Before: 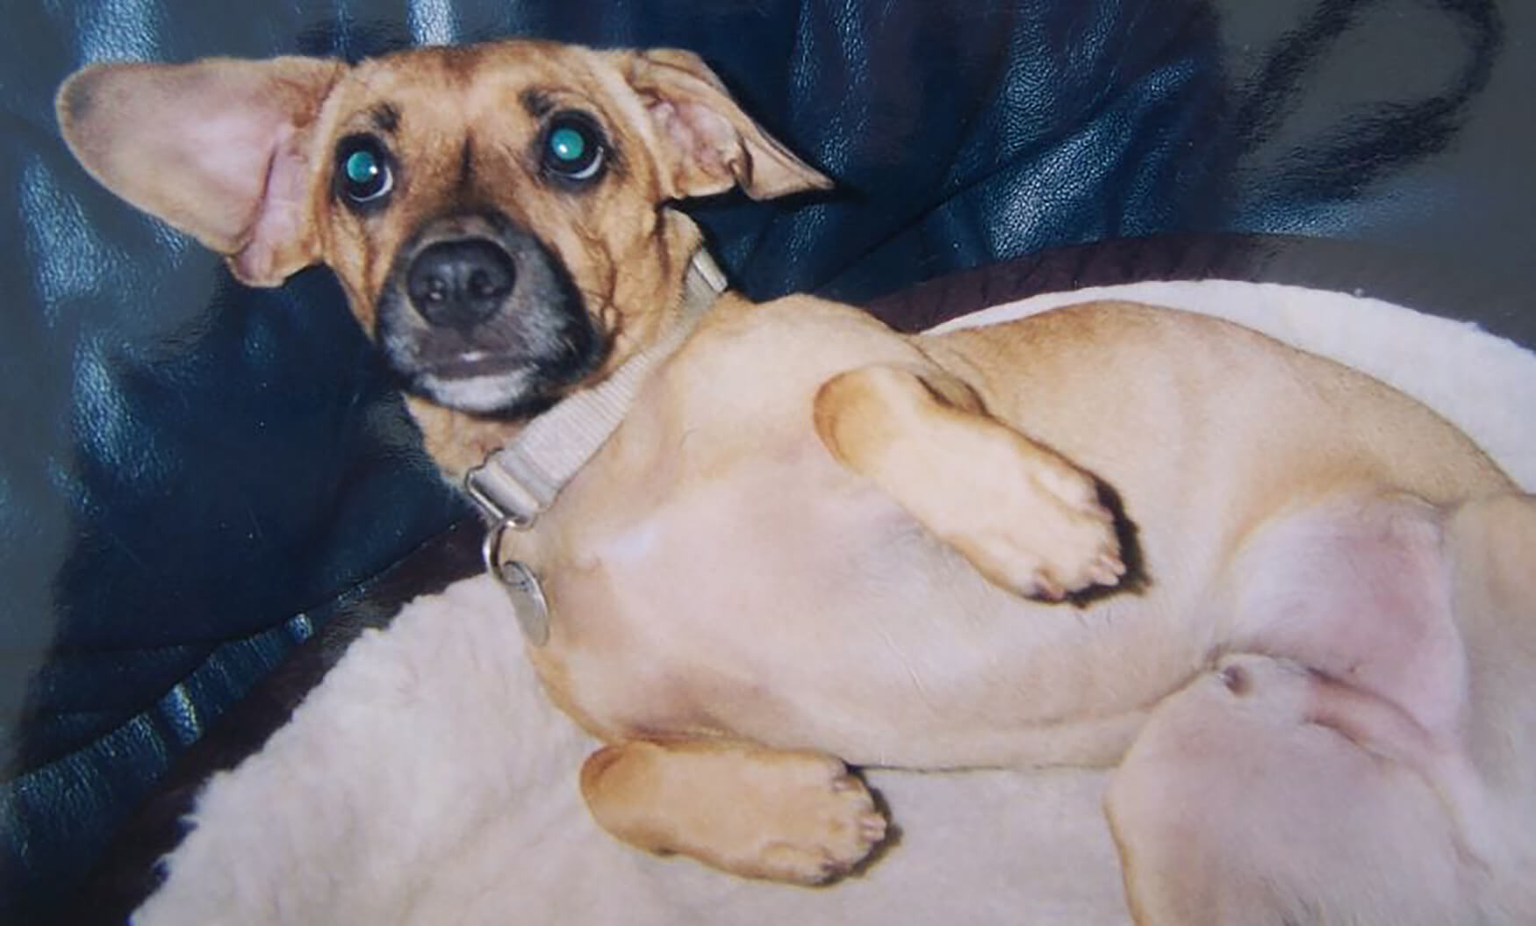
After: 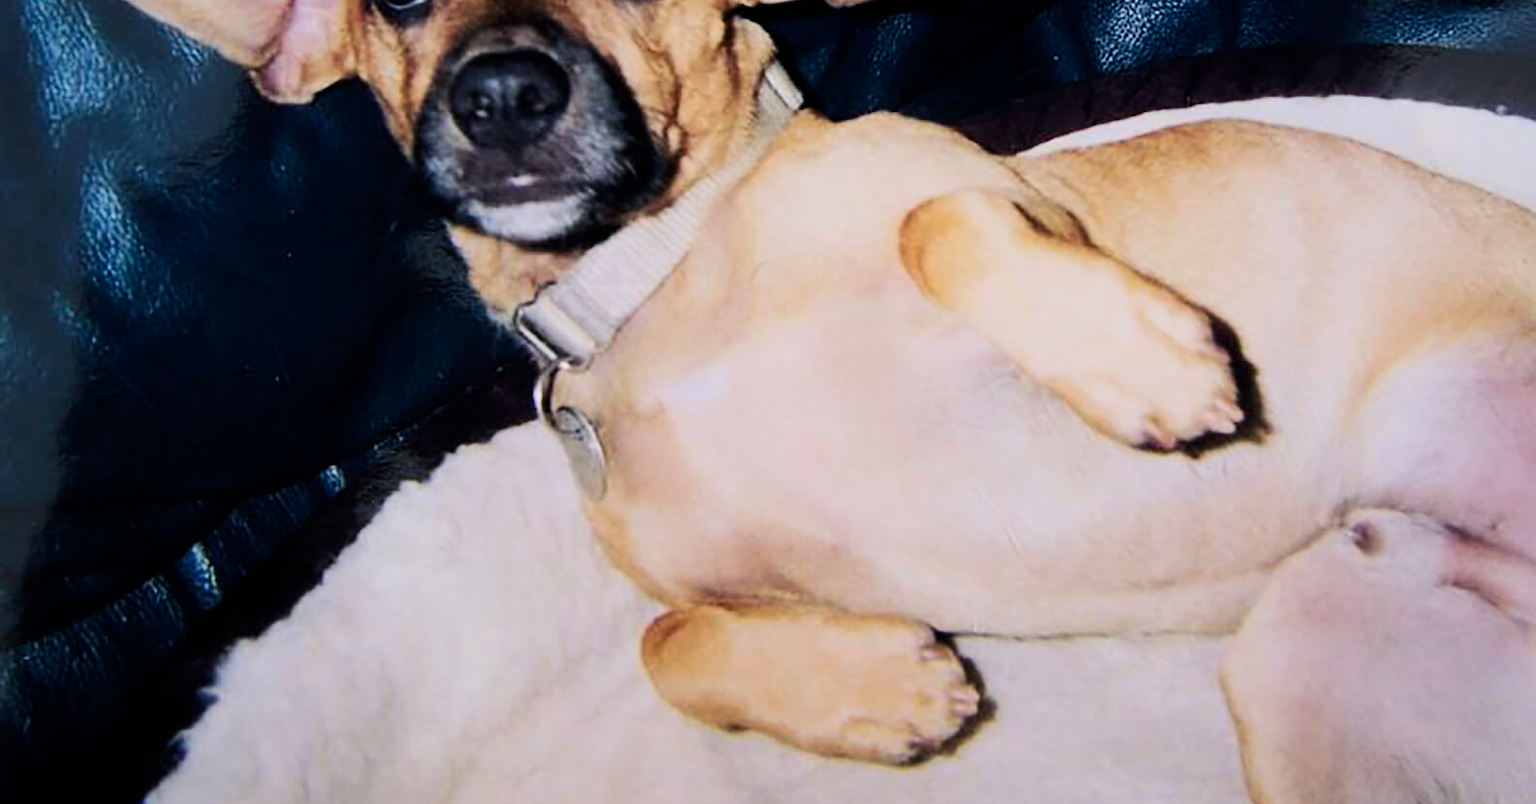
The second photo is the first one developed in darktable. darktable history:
crop: top 20.916%, right 9.437%, bottom 0.316%
contrast brightness saturation: contrast 0.18, saturation 0.3
filmic rgb: black relative exposure -5 EV, hardness 2.88, contrast 1.3
